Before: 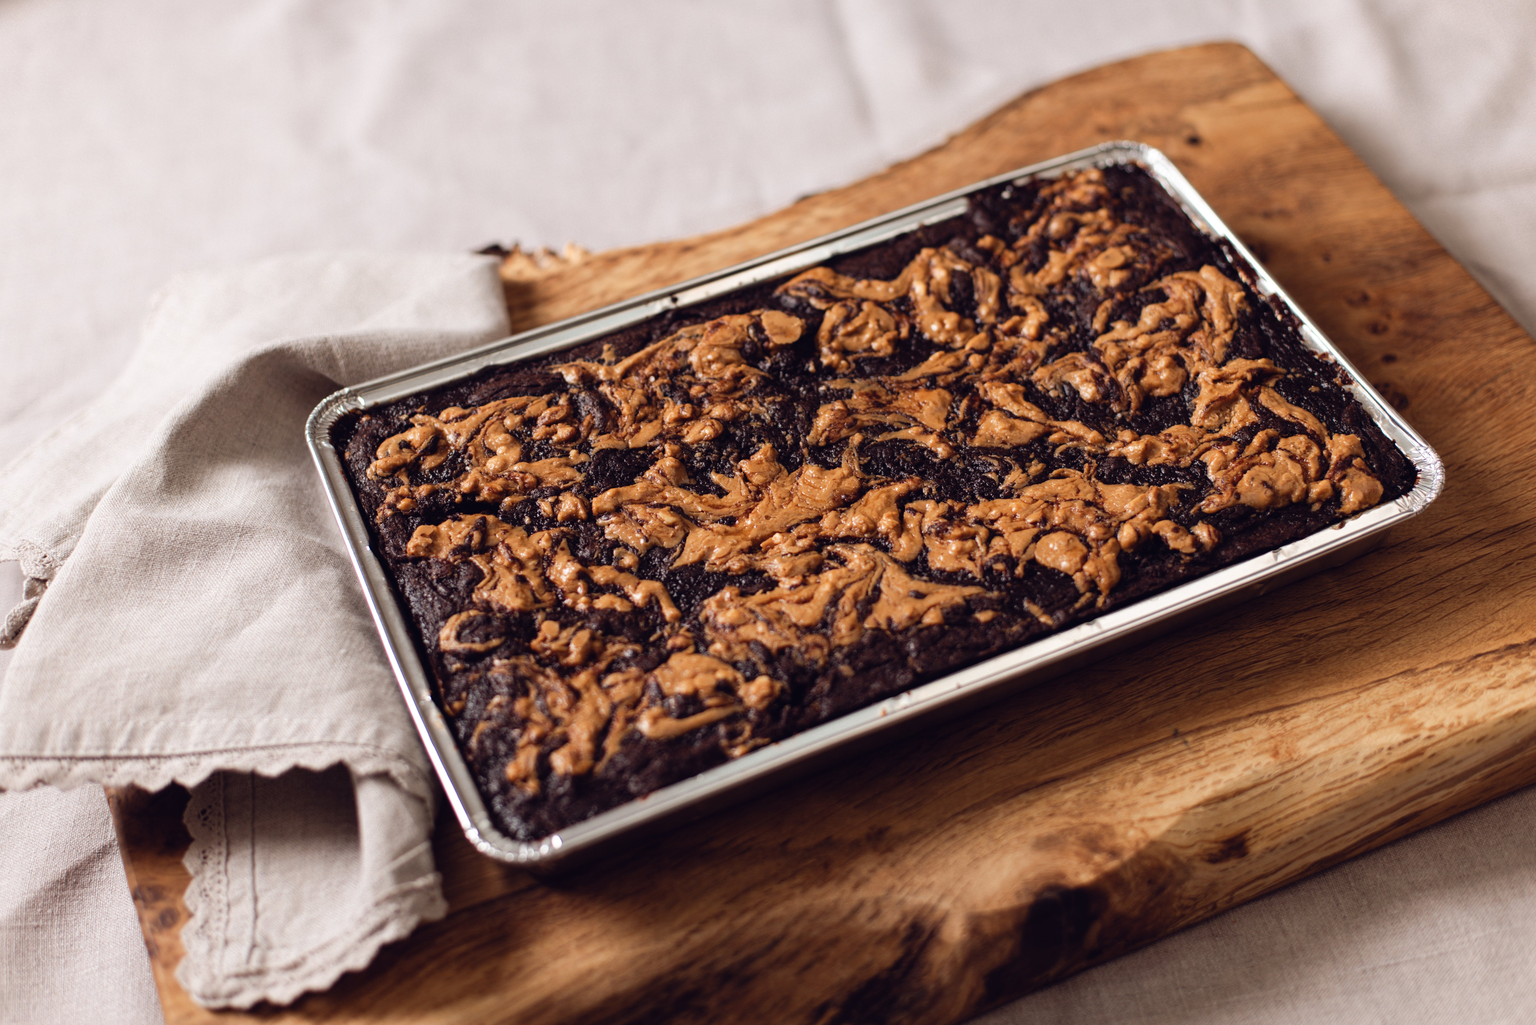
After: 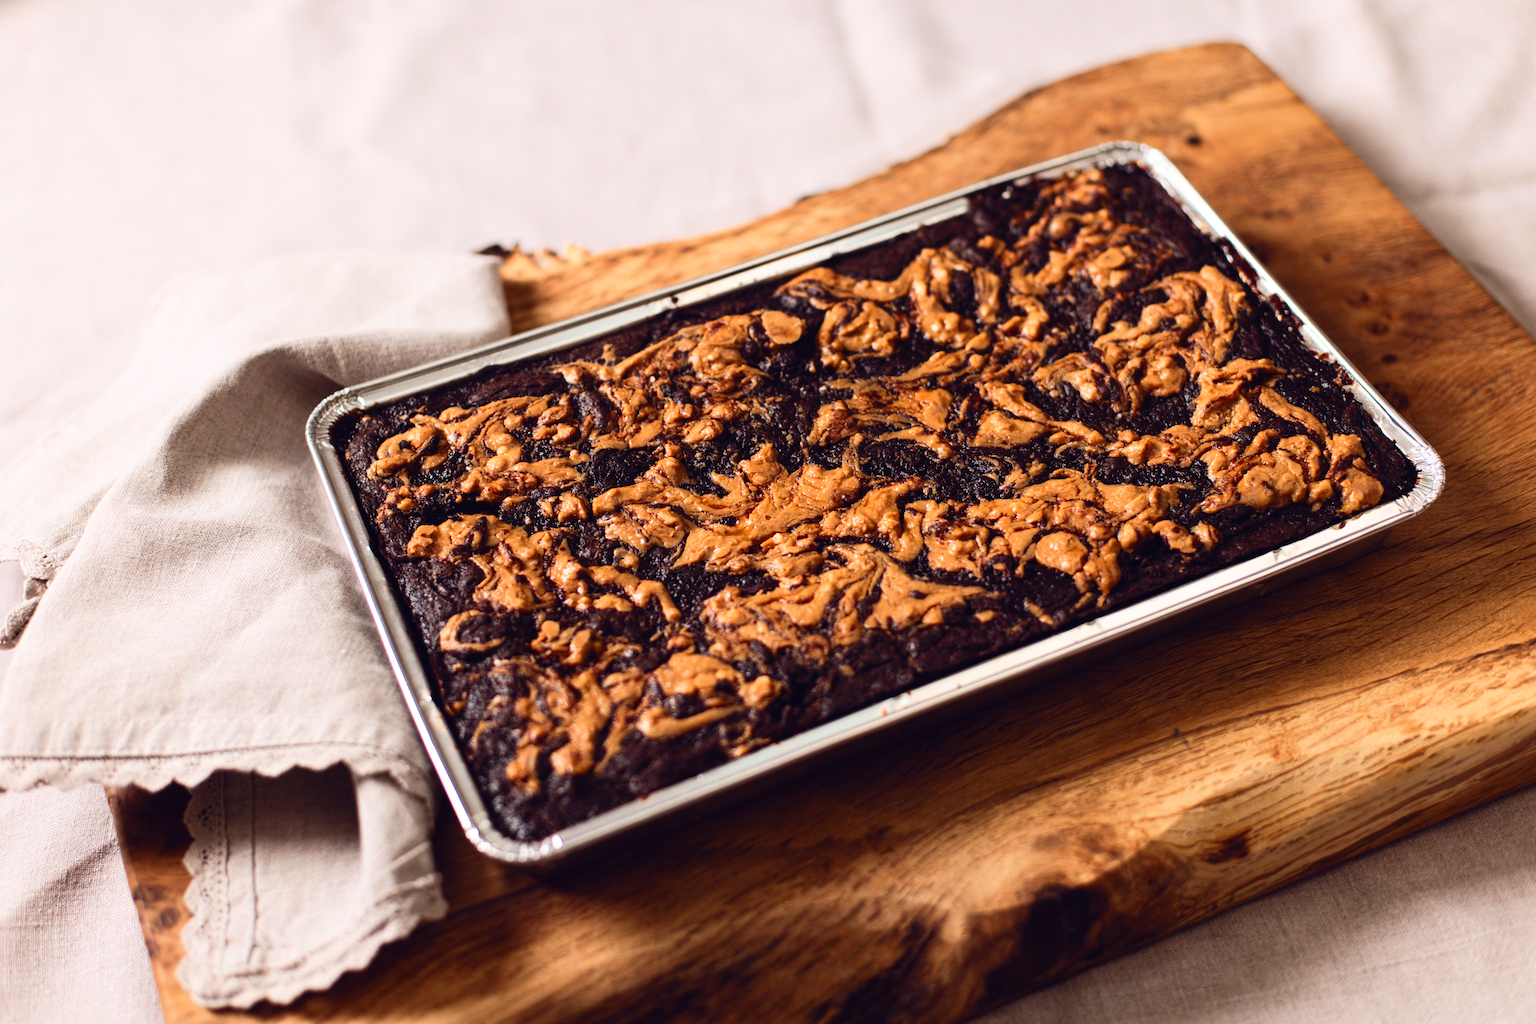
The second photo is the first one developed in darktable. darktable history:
contrast brightness saturation: contrast 0.225, brightness 0.098, saturation 0.289
